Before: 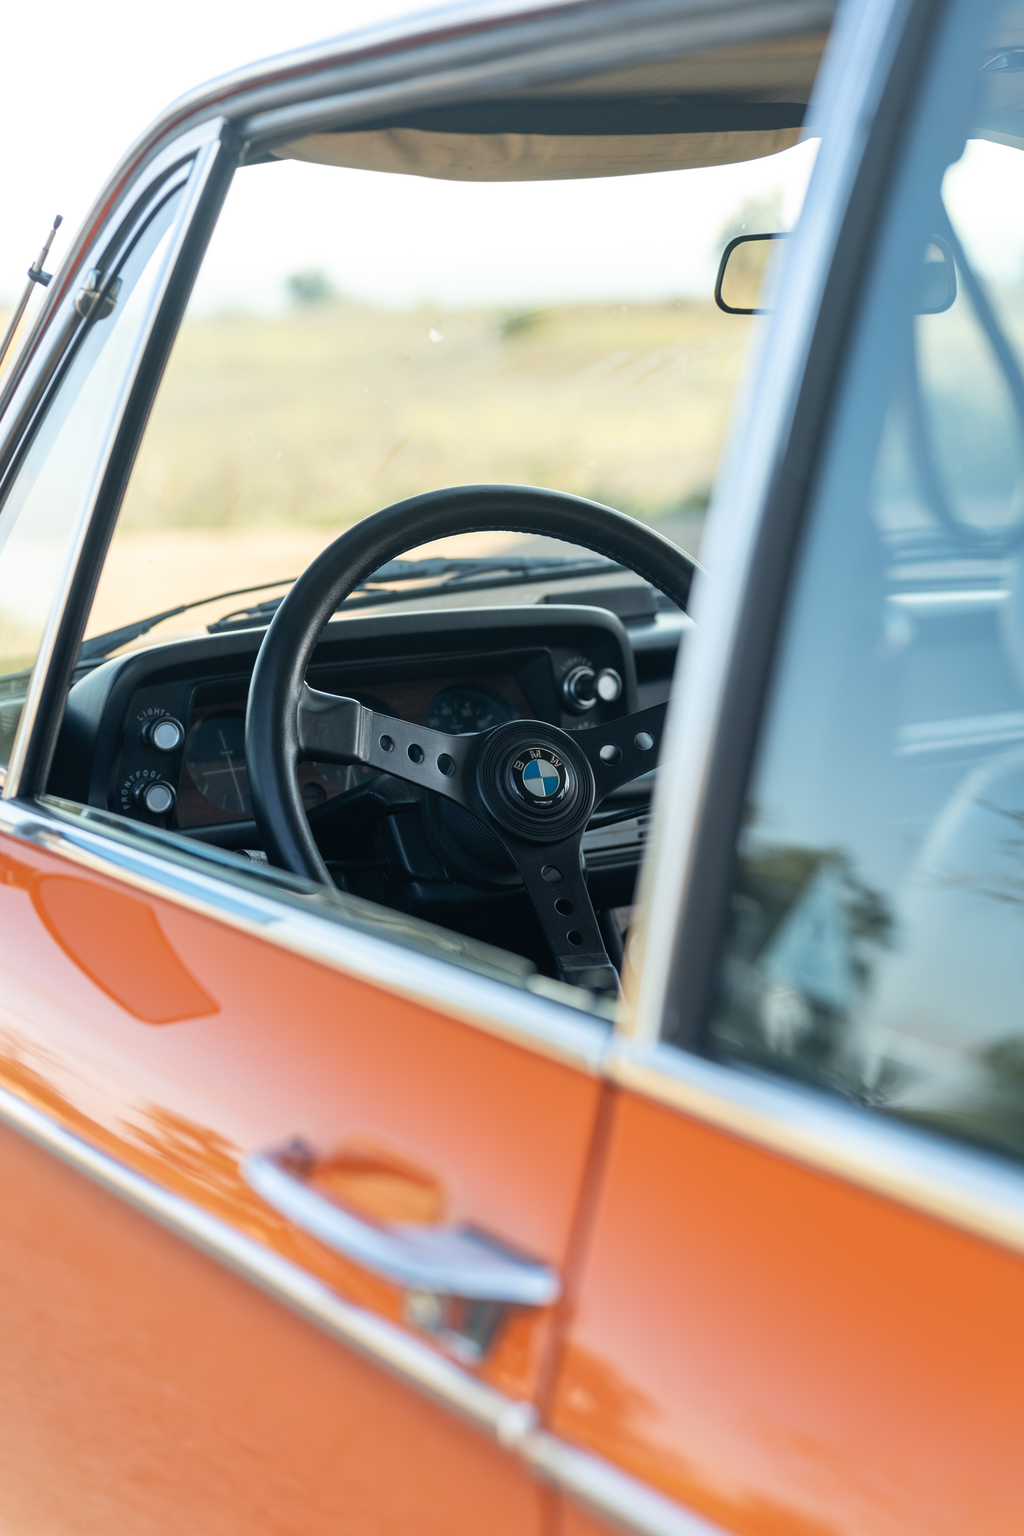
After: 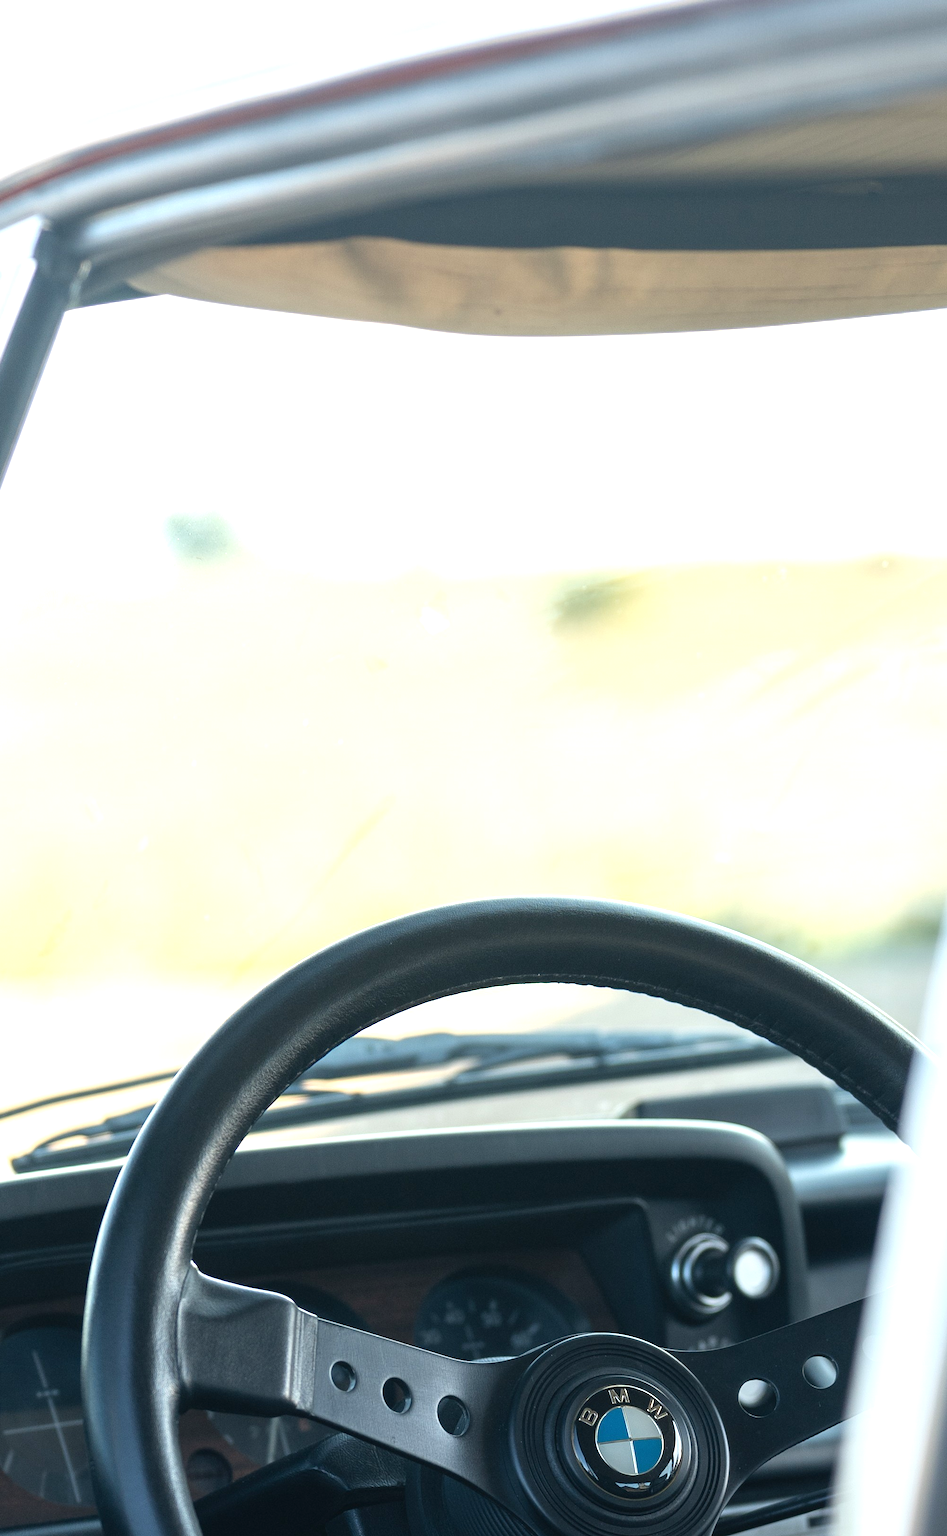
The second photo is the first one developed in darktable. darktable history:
exposure: black level correction 0, exposure 0.695 EV, compensate highlight preservation false
crop: left 19.673%, right 30.317%, bottom 45.97%
